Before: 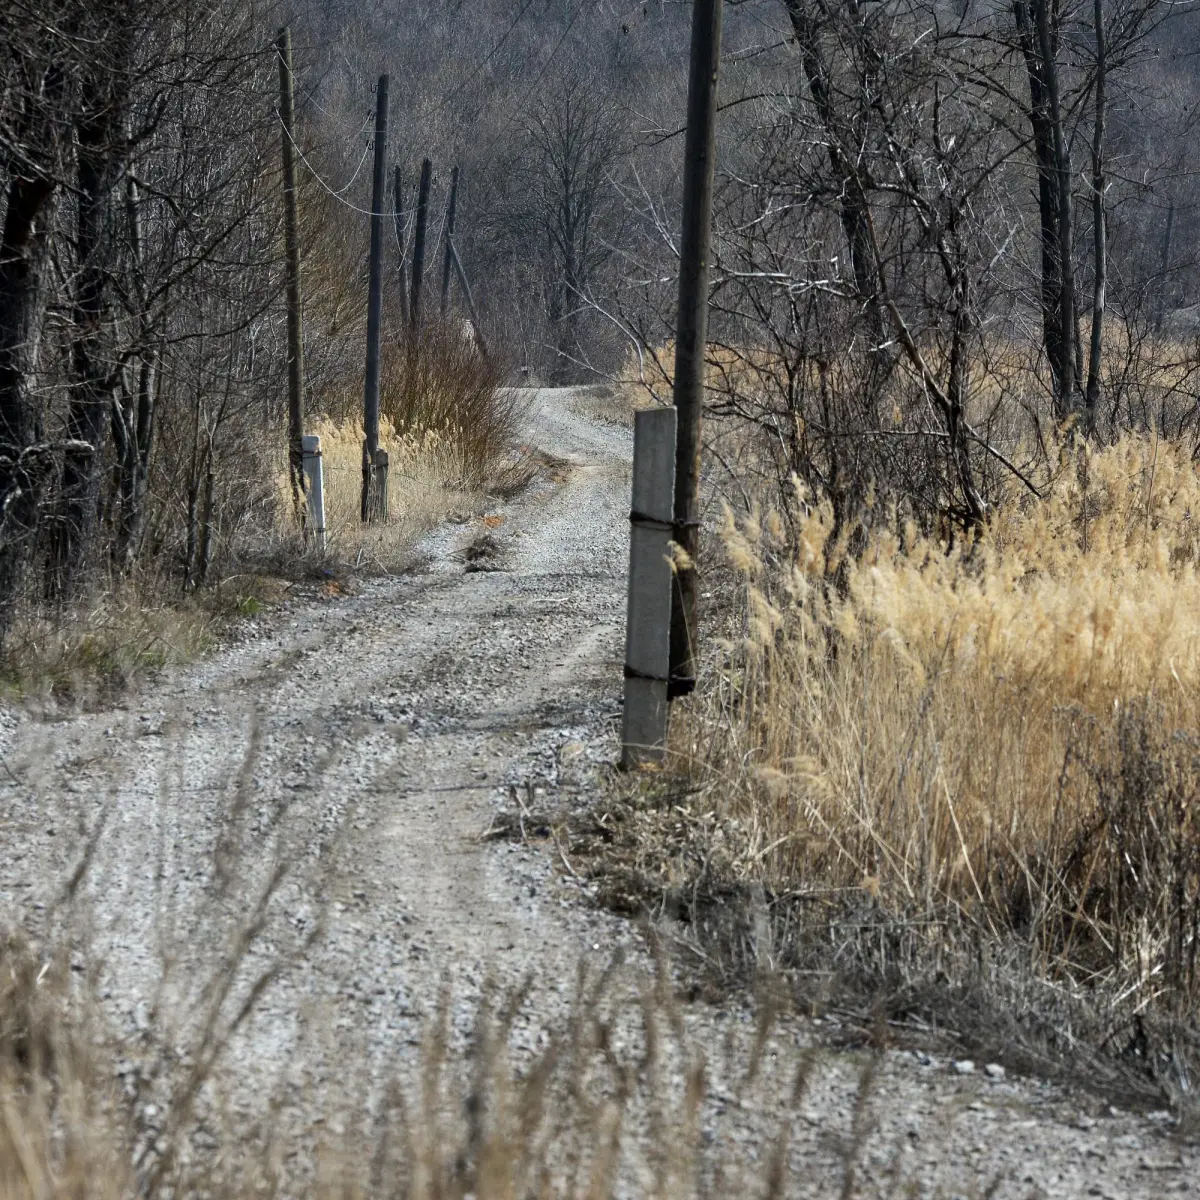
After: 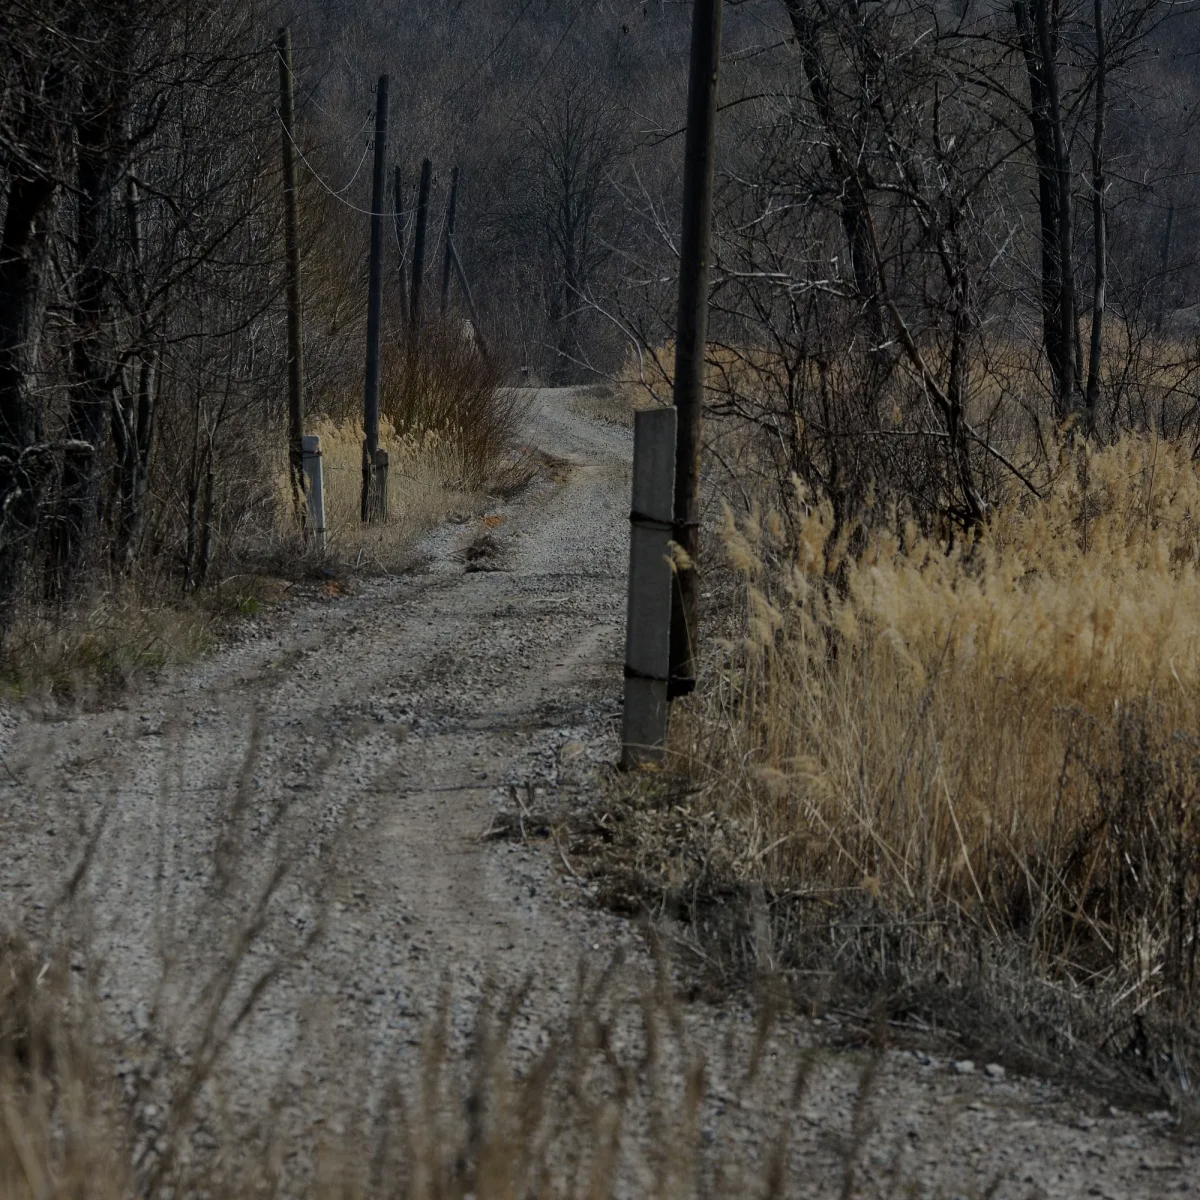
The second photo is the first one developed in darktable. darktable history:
exposure: exposure -1.468 EV, compensate highlight preservation false
color correction: highlights a* 0.816, highlights b* 2.78, saturation 1.1
